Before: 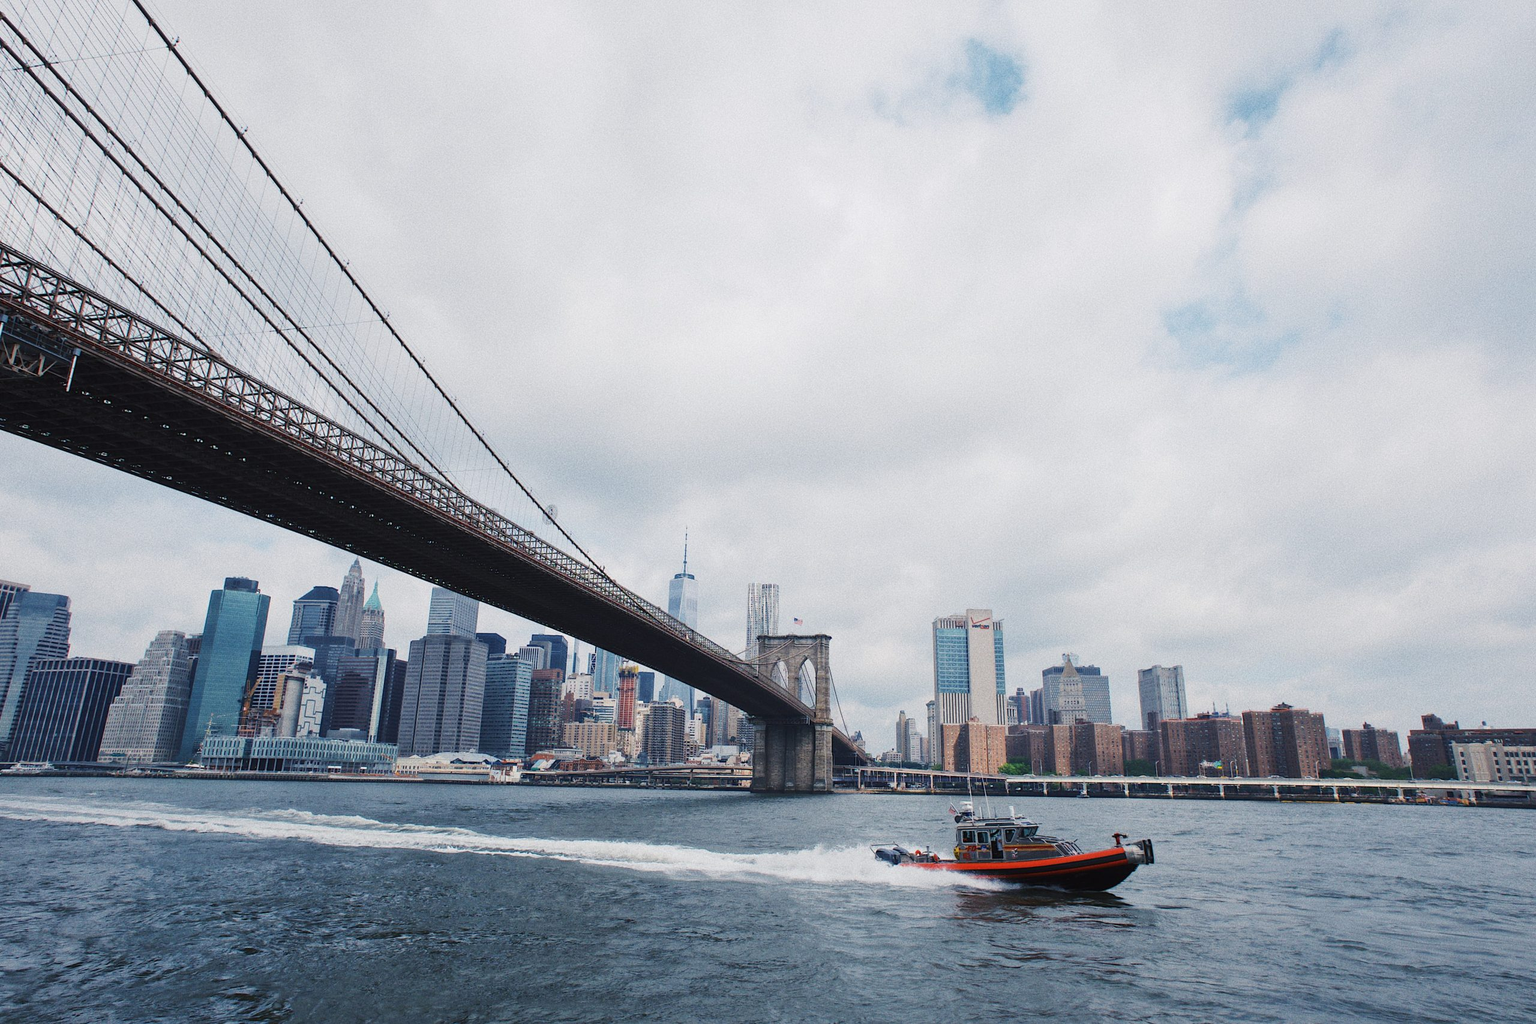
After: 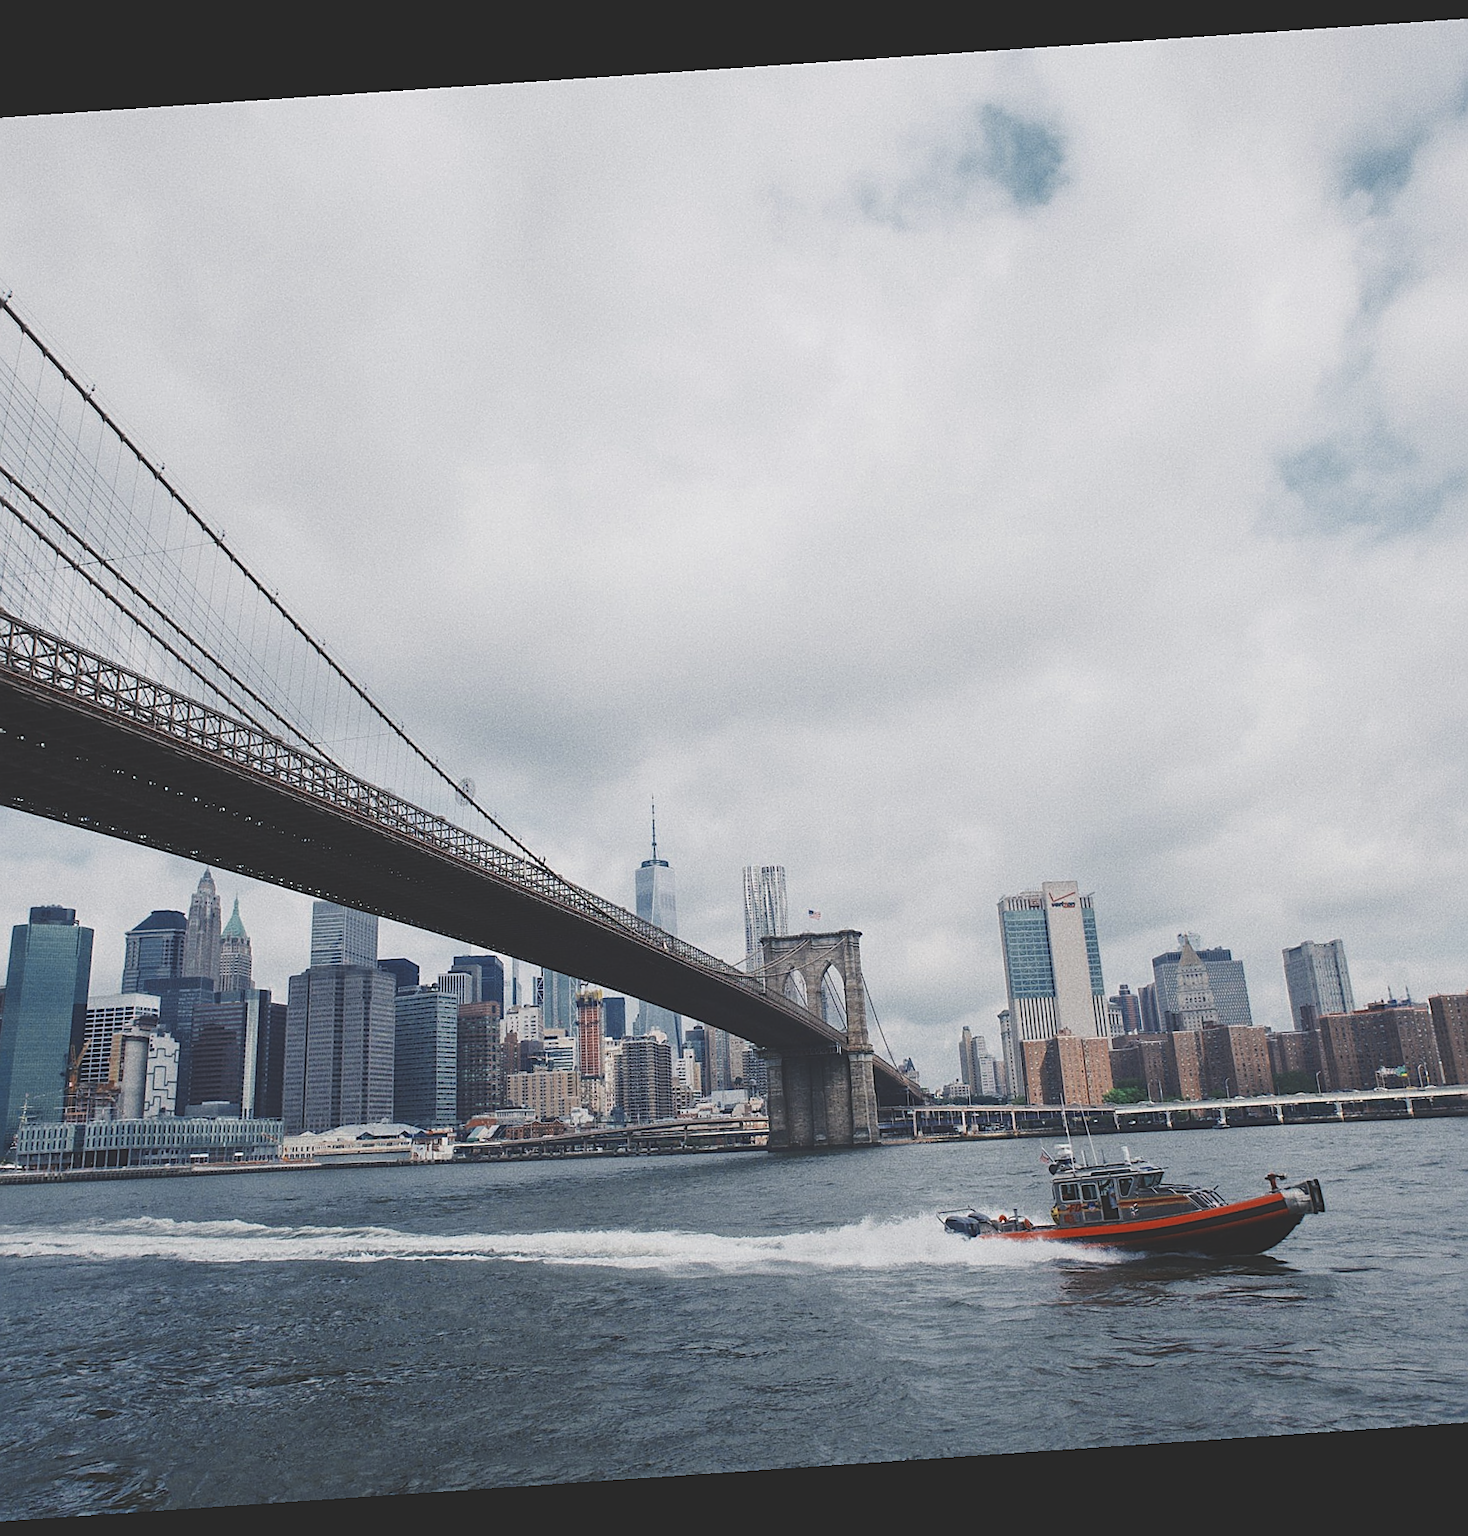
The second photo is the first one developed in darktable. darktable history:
color zones: curves: ch0 [(0, 0.5) (0.125, 0.4) (0.25, 0.5) (0.375, 0.4) (0.5, 0.4) (0.625, 0.35) (0.75, 0.35) (0.875, 0.5)]; ch1 [(0, 0.35) (0.125, 0.45) (0.25, 0.35) (0.375, 0.35) (0.5, 0.35) (0.625, 0.35) (0.75, 0.45) (0.875, 0.35)]; ch2 [(0, 0.6) (0.125, 0.5) (0.25, 0.5) (0.375, 0.6) (0.5, 0.6) (0.625, 0.5) (0.75, 0.5) (0.875, 0.5)]
crop and rotate: left 15.446%, right 17.836%
sharpen: on, module defaults
exposure: black level correction -0.025, exposure -0.117 EV, compensate highlight preservation false
rotate and perspective: rotation -4.2°, shear 0.006, automatic cropping off
